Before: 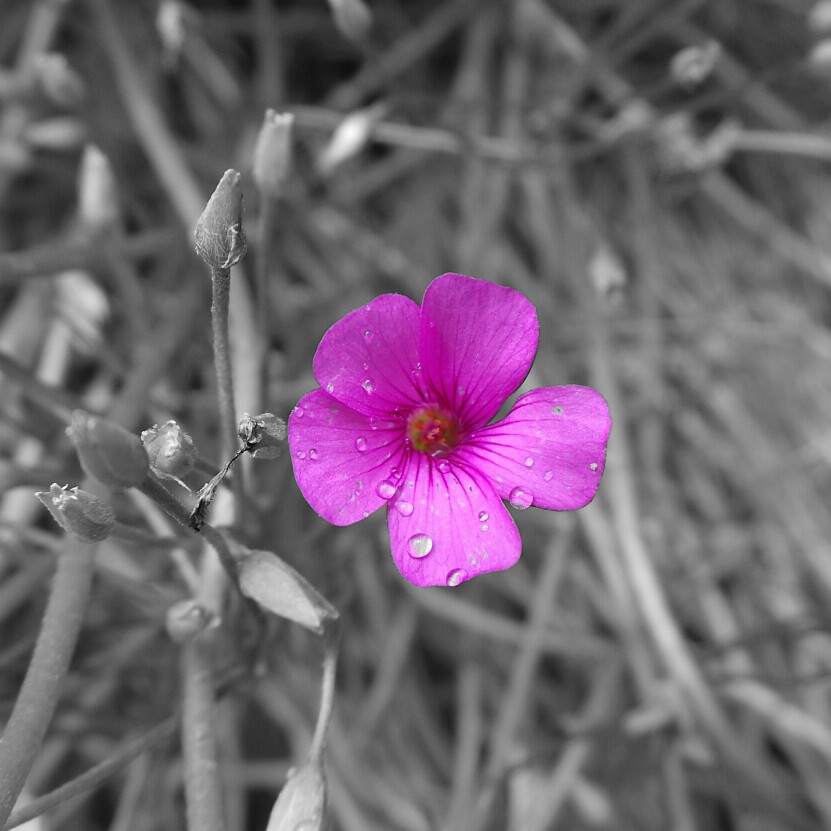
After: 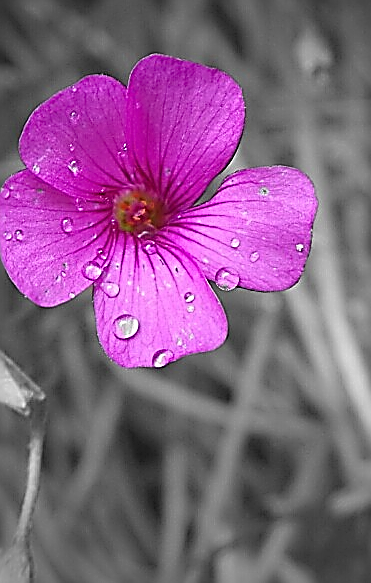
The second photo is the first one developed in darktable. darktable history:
crop: left 35.381%, top 26.361%, right 19.867%, bottom 3.372%
vignetting: fall-off start 67.17%, saturation 0.384, width/height ratio 1.013
sharpen: amount 1.999
